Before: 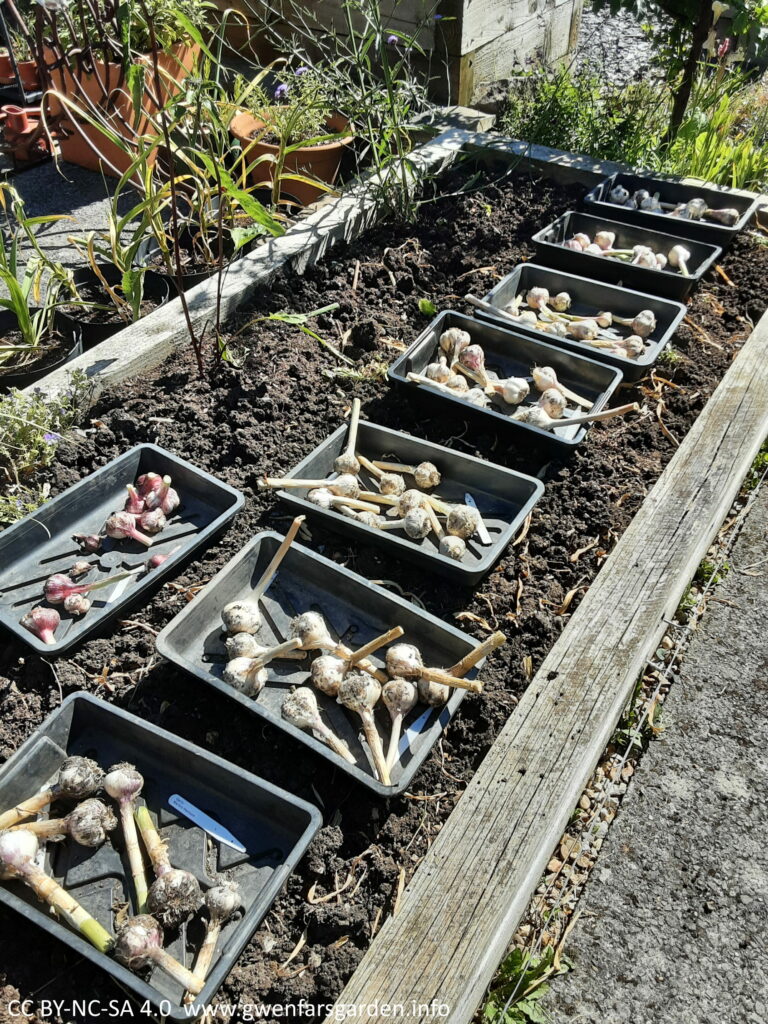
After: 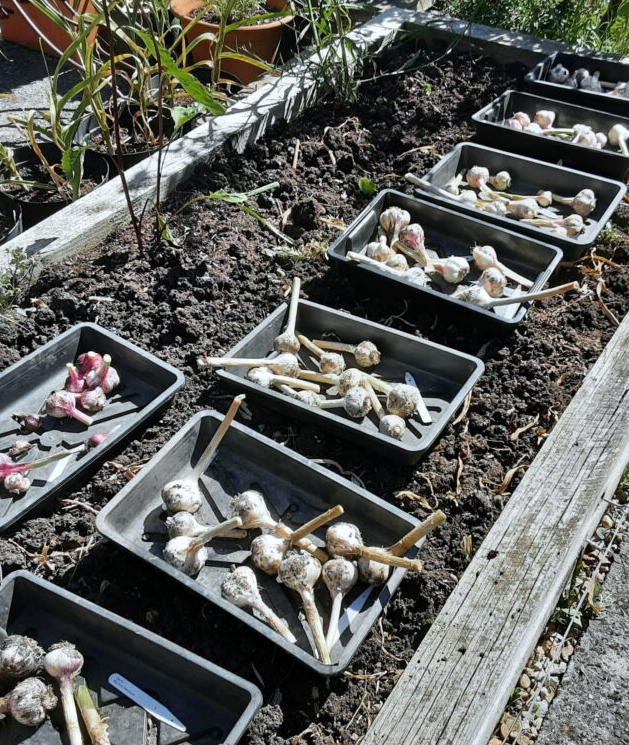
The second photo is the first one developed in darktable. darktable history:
color zones: curves: ch0 [(0, 0.48) (0.209, 0.398) (0.305, 0.332) (0.429, 0.493) (0.571, 0.5) (0.714, 0.5) (0.857, 0.5) (1, 0.48)]; ch1 [(0, 0.633) (0.143, 0.586) (0.286, 0.489) (0.429, 0.448) (0.571, 0.31) (0.714, 0.335) (0.857, 0.492) (1, 0.633)]; ch2 [(0, 0.448) (0.143, 0.498) (0.286, 0.5) (0.429, 0.5) (0.571, 0.5) (0.714, 0.5) (0.857, 0.5) (1, 0.448)]
color correction: highlights a* -0.772, highlights b* -8.92
crop: left 7.856%, top 11.836%, right 10.12%, bottom 15.387%
